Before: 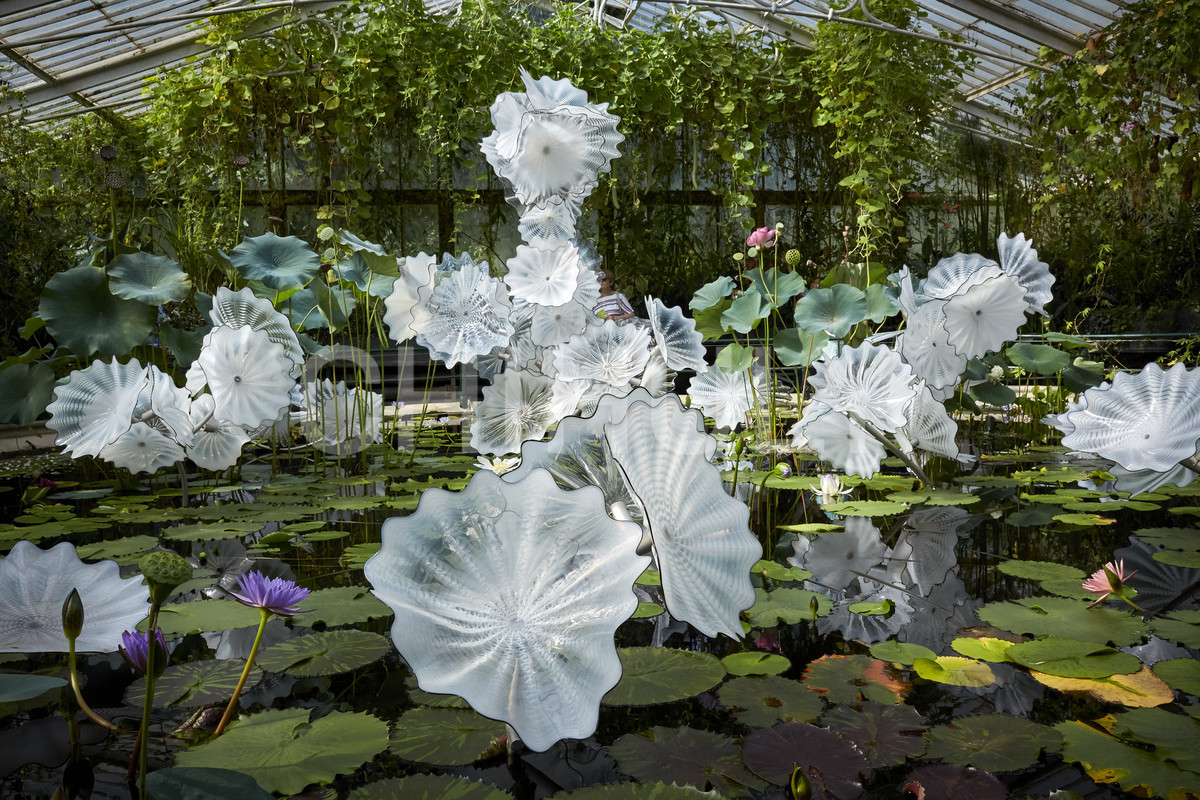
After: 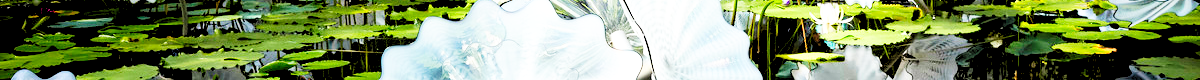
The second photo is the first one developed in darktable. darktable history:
levels: levels [0.093, 0.434, 0.988]
base curve: curves: ch0 [(0, 0) (0.007, 0.004) (0.027, 0.03) (0.046, 0.07) (0.207, 0.54) (0.442, 0.872) (0.673, 0.972) (1, 1)], preserve colors none
crop and rotate: top 59.084%, bottom 30.916%
